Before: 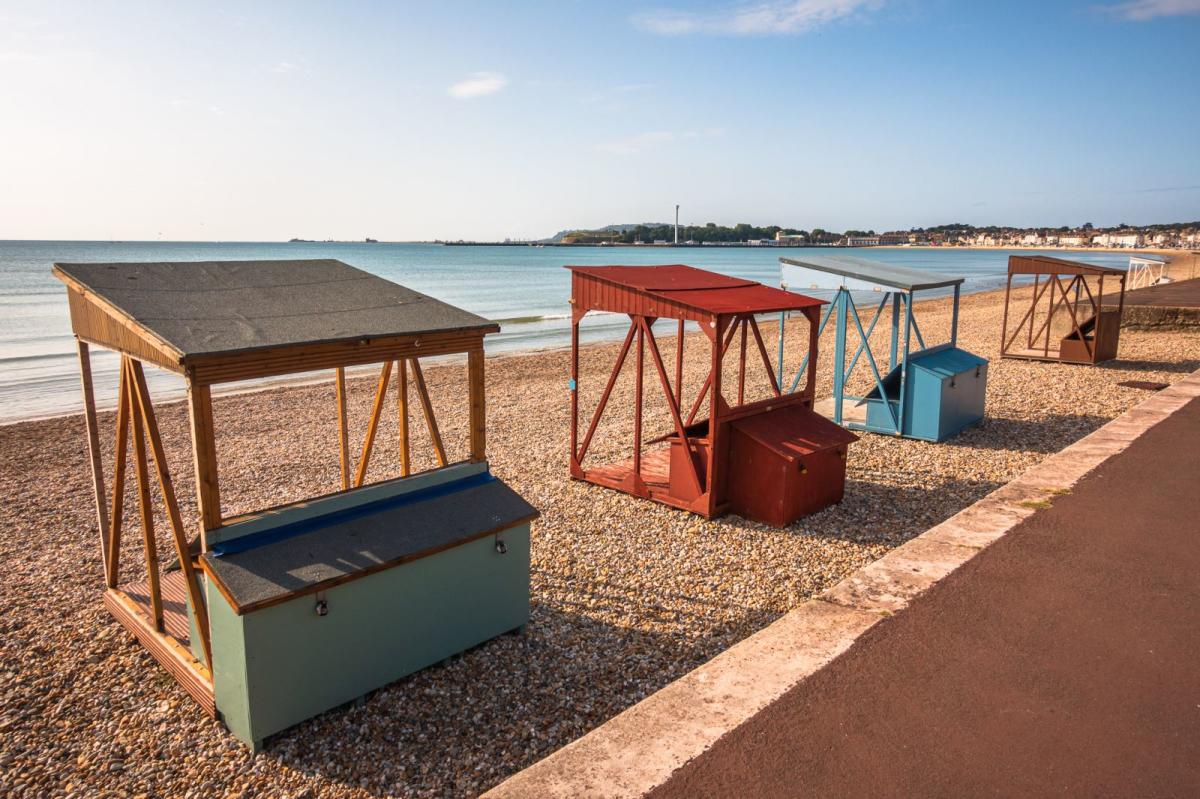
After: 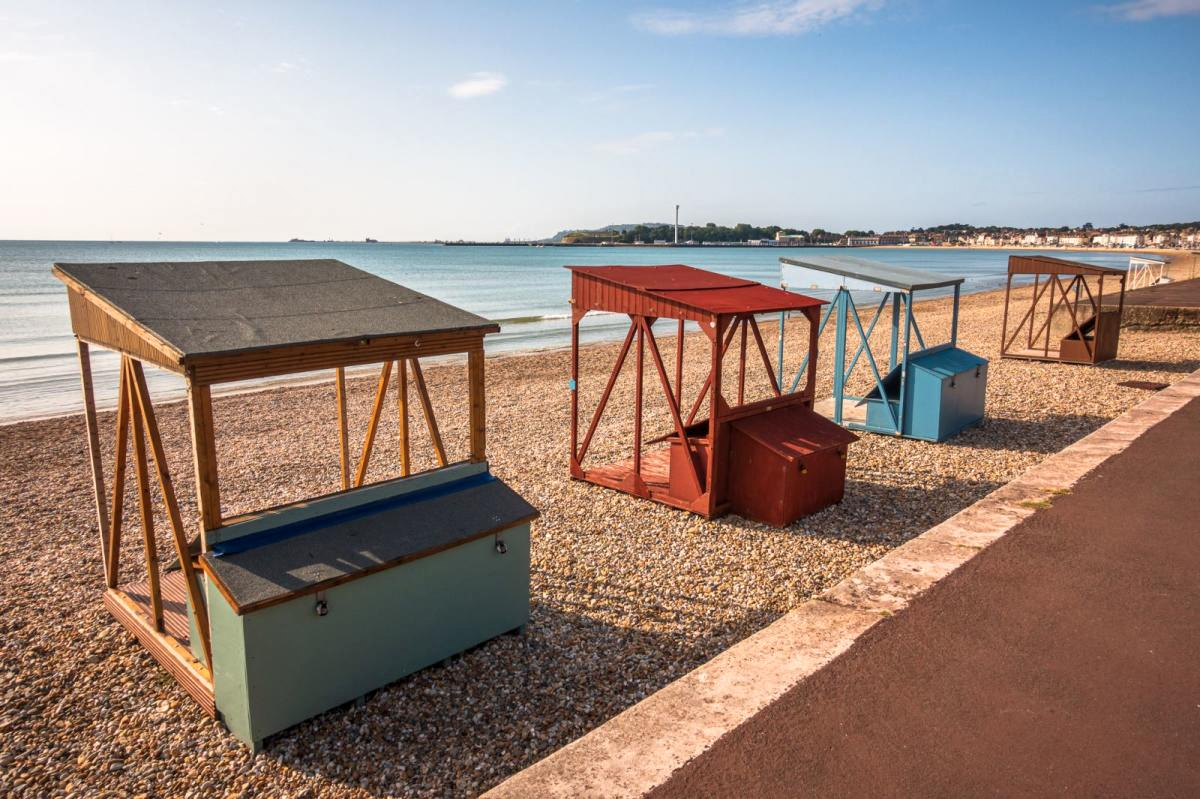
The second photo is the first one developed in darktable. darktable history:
local contrast: highlights 103%, shadows 98%, detail 120%, midtone range 0.2
